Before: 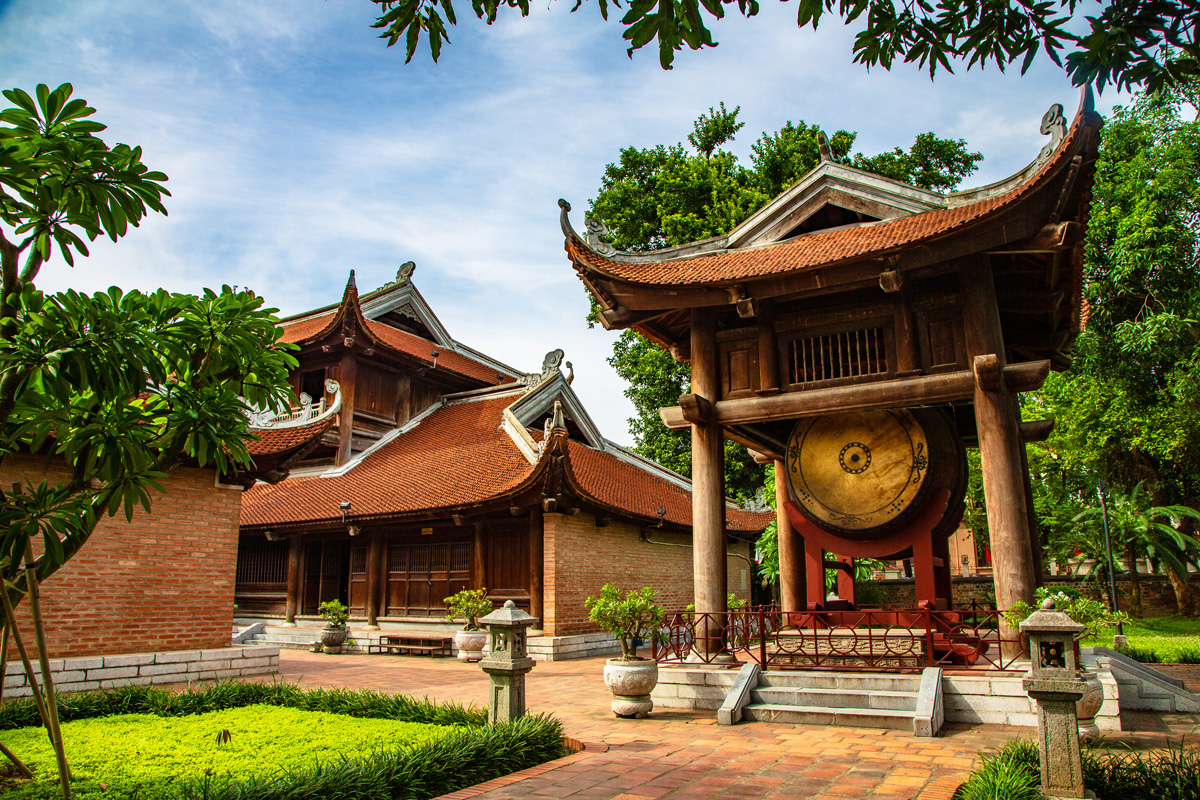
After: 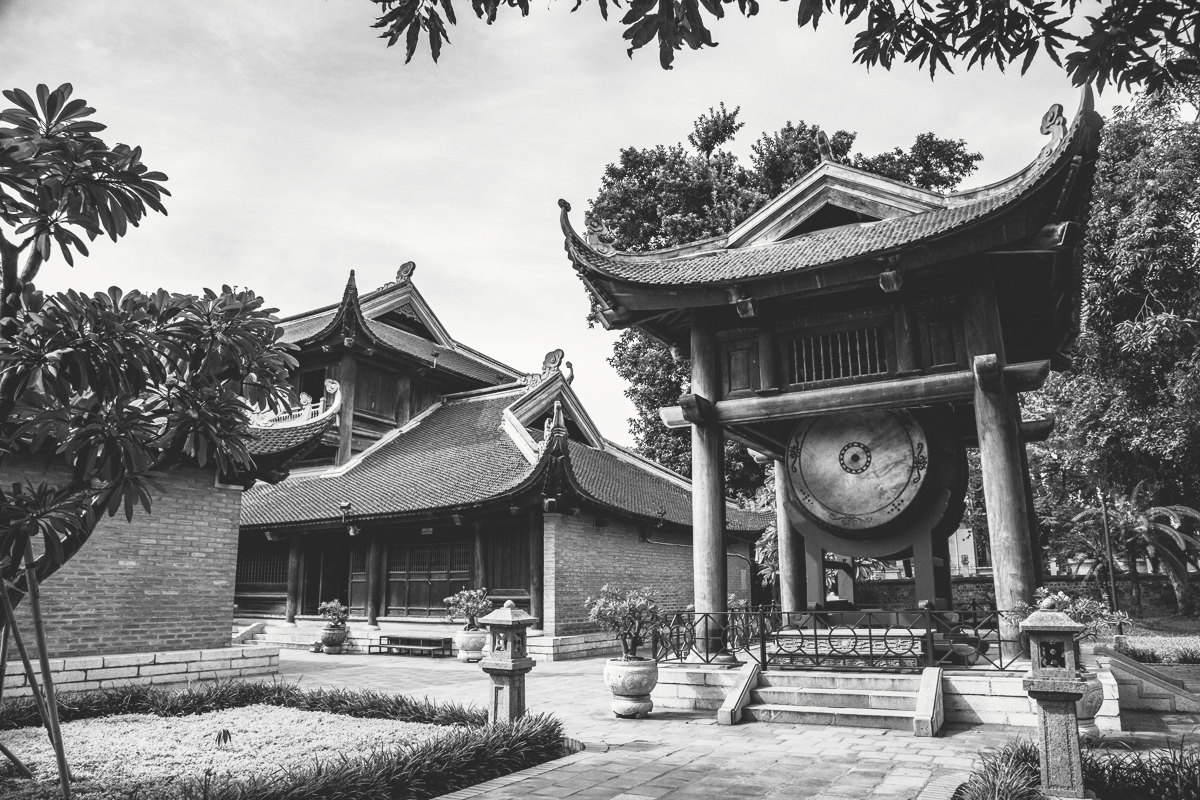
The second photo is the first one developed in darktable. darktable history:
tone curve: curves: ch0 [(0, 0) (0.003, 0.156) (0.011, 0.156) (0.025, 0.161) (0.044, 0.164) (0.069, 0.178) (0.1, 0.201) (0.136, 0.229) (0.177, 0.263) (0.224, 0.301) (0.277, 0.355) (0.335, 0.415) (0.399, 0.48) (0.468, 0.561) (0.543, 0.647) (0.623, 0.735) (0.709, 0.819) (0.801, 0.893) (0.898, 0.953) (1, 1)], preserve colors none
color look up table: target L [90.24, 85.63, 81.33, 81.33, 57.87, 58.64, 52.01, 38.24, 21.25, 200.91, 93.05, 85.98, 83.12, 80.97, 76.25, 70.73, 63.98, 57.48, 49.24, 39.49, 32.75, 31.03, 30.3, 11.76, 85.63, 76.61, 77.34, 83.84, 71.84, 62.46, 65.11, 59.92, 83.12, 64.74, 55.15, 58.38, 78.8, 42.1, 47.24, 30.3, 46.43, 21.25, 5.464, 88.82, 86.7, 82.41, 63.22, 35.72, 30.59], target a [-0.003, 0 ×9, -0.1, -0.001, -0.001, -0.002, 0, -0.002, 0 ×10, -0.001, -0.003, 0, 0, 0, 0.001, -0.001, 0, 0, 0.001, -0.001, 0.001, 0 ×4, -0.001, -0.003, -0.003, -0.002, 0, 0, 0], target b [0.025, 0.002 ×4, -0.003, 0.002, 0.002, 0.002, -0.001, 1.233, 0.002, 0.003, 0.024, 0.002, 0.023, 0.003, 0.003, 0.002 ×4, -0.002, 0.003, 0.002, 0.002, 0.003, 0.025, 0.003, 0.003, 0.003, -0.004, 0.003, 0.003, 0.003, -0.004, 0.003, -0.003, -0.003, -0.002, 0.002, 0.002, 0.008, 0.025, 0.025, 0.024, -0.004, -0.002, -0.002], num patches 49
